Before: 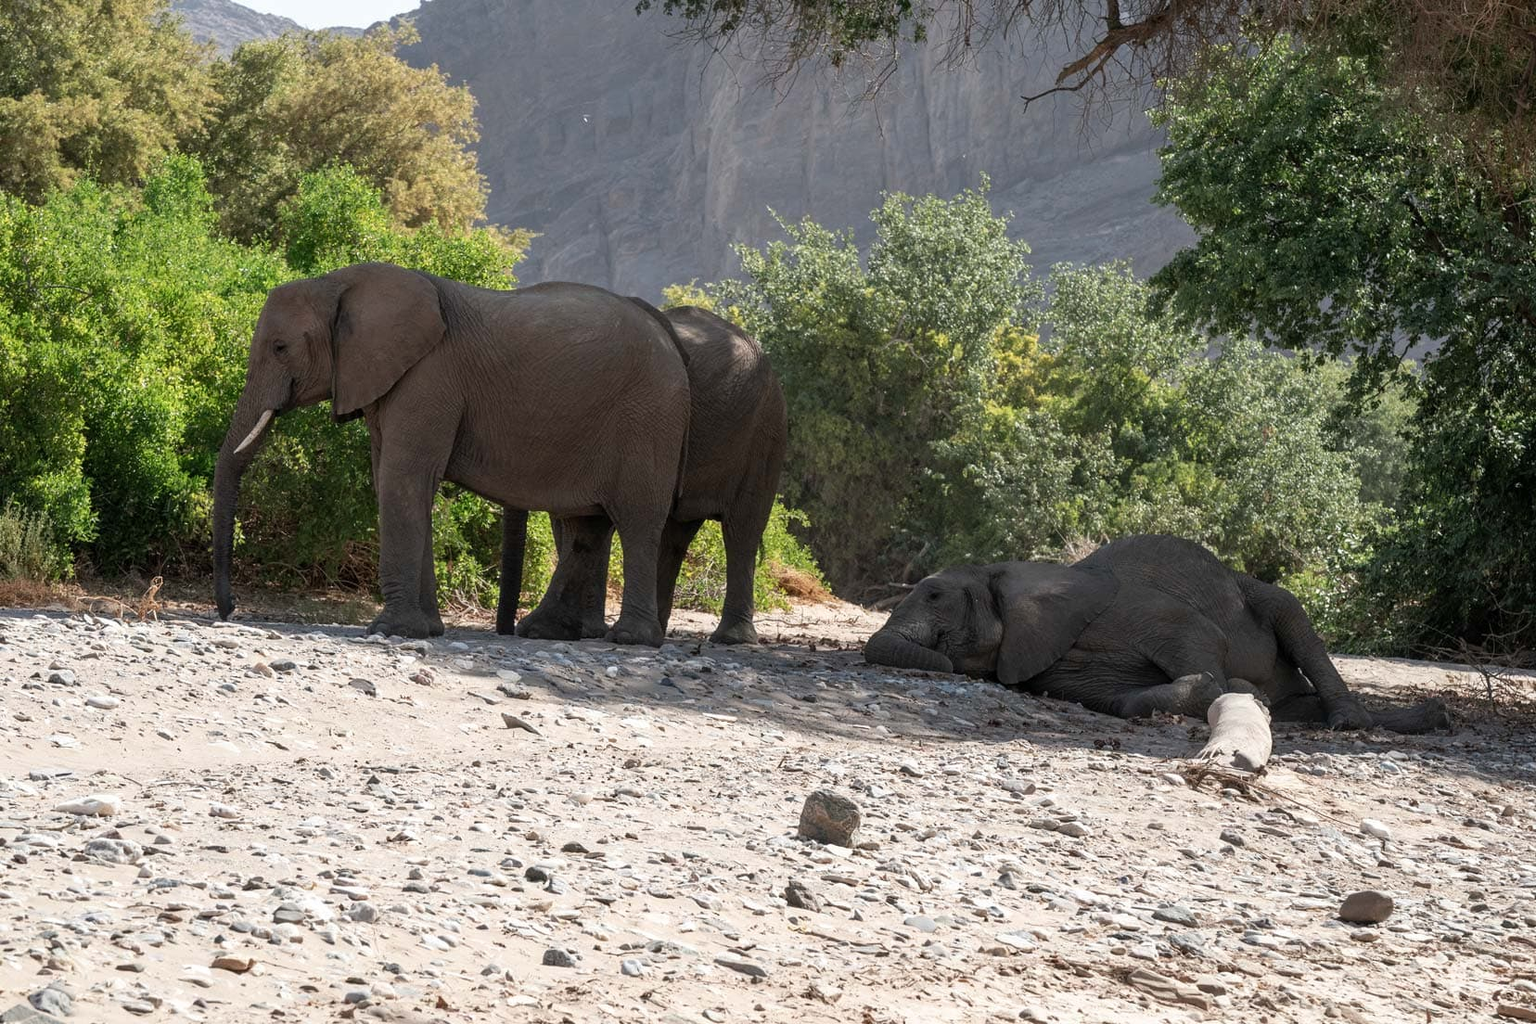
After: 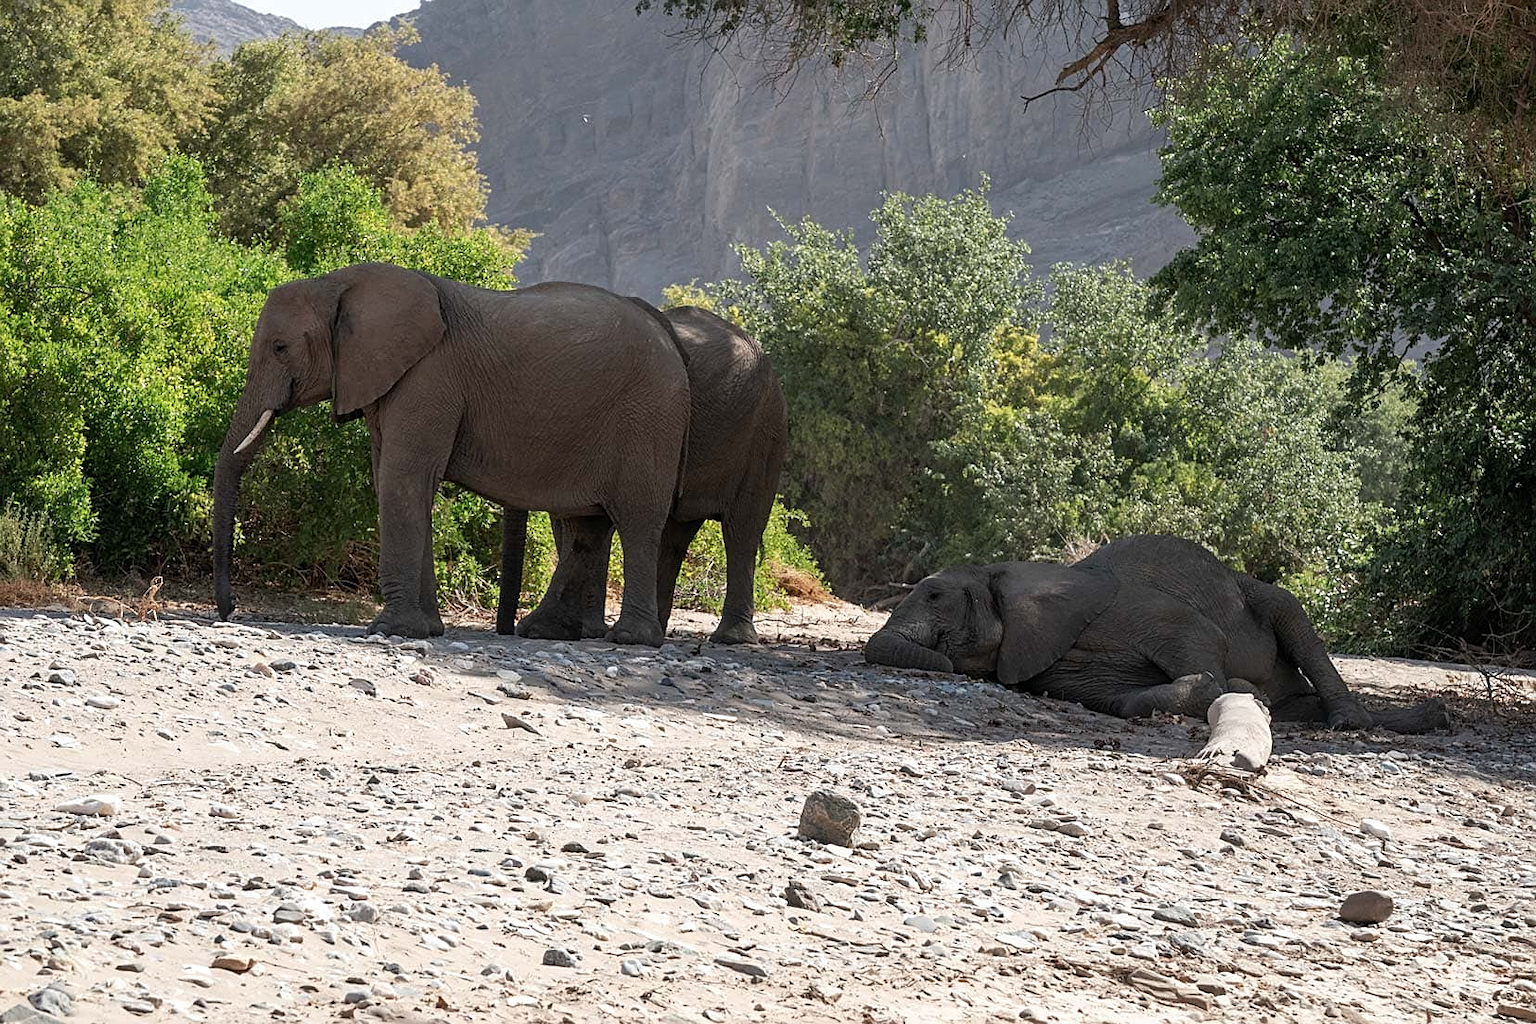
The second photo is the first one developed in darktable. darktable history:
sharpen: radius 1.933
tone equalizer: edges refinement/feathering 500, mask exposure compensation -1.57 EV, preserve details no
